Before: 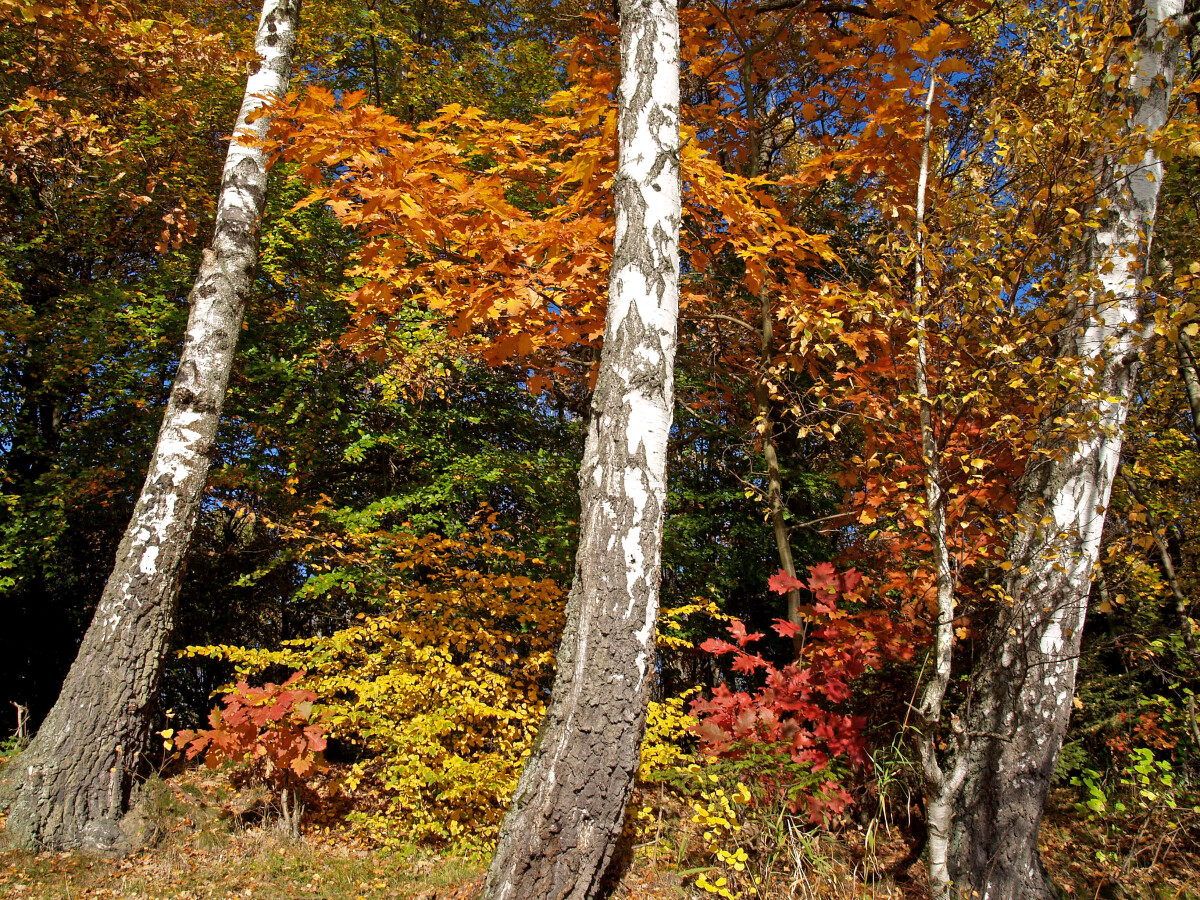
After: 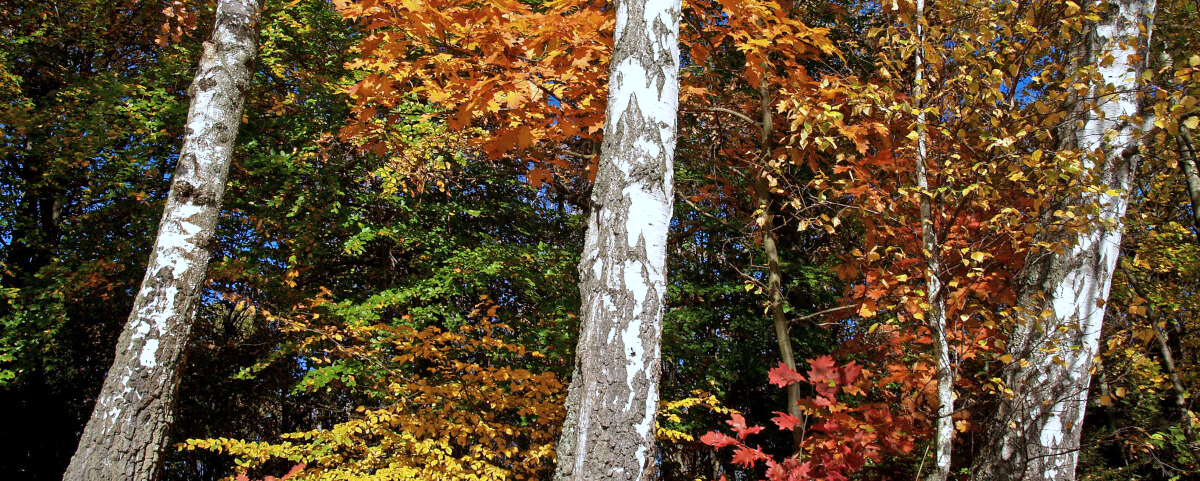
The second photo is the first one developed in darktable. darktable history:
color calibration: x 0.37, y 0.382, temperature 4313.32 K
crop and rotate: top 23.043%, bottom 23.437%
